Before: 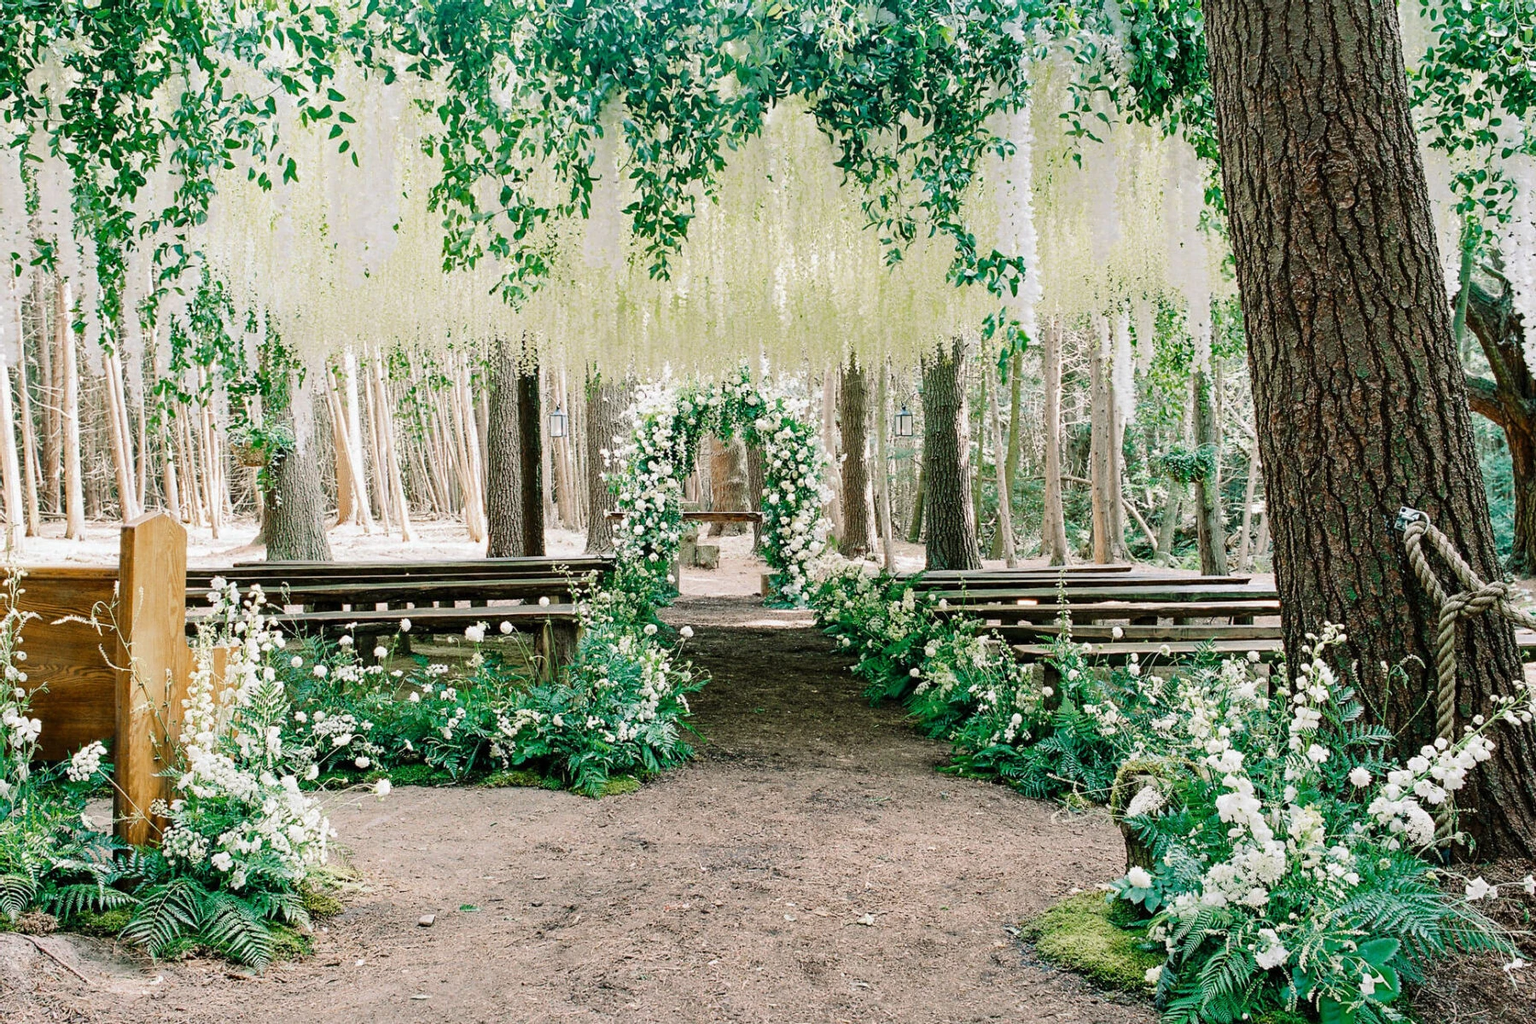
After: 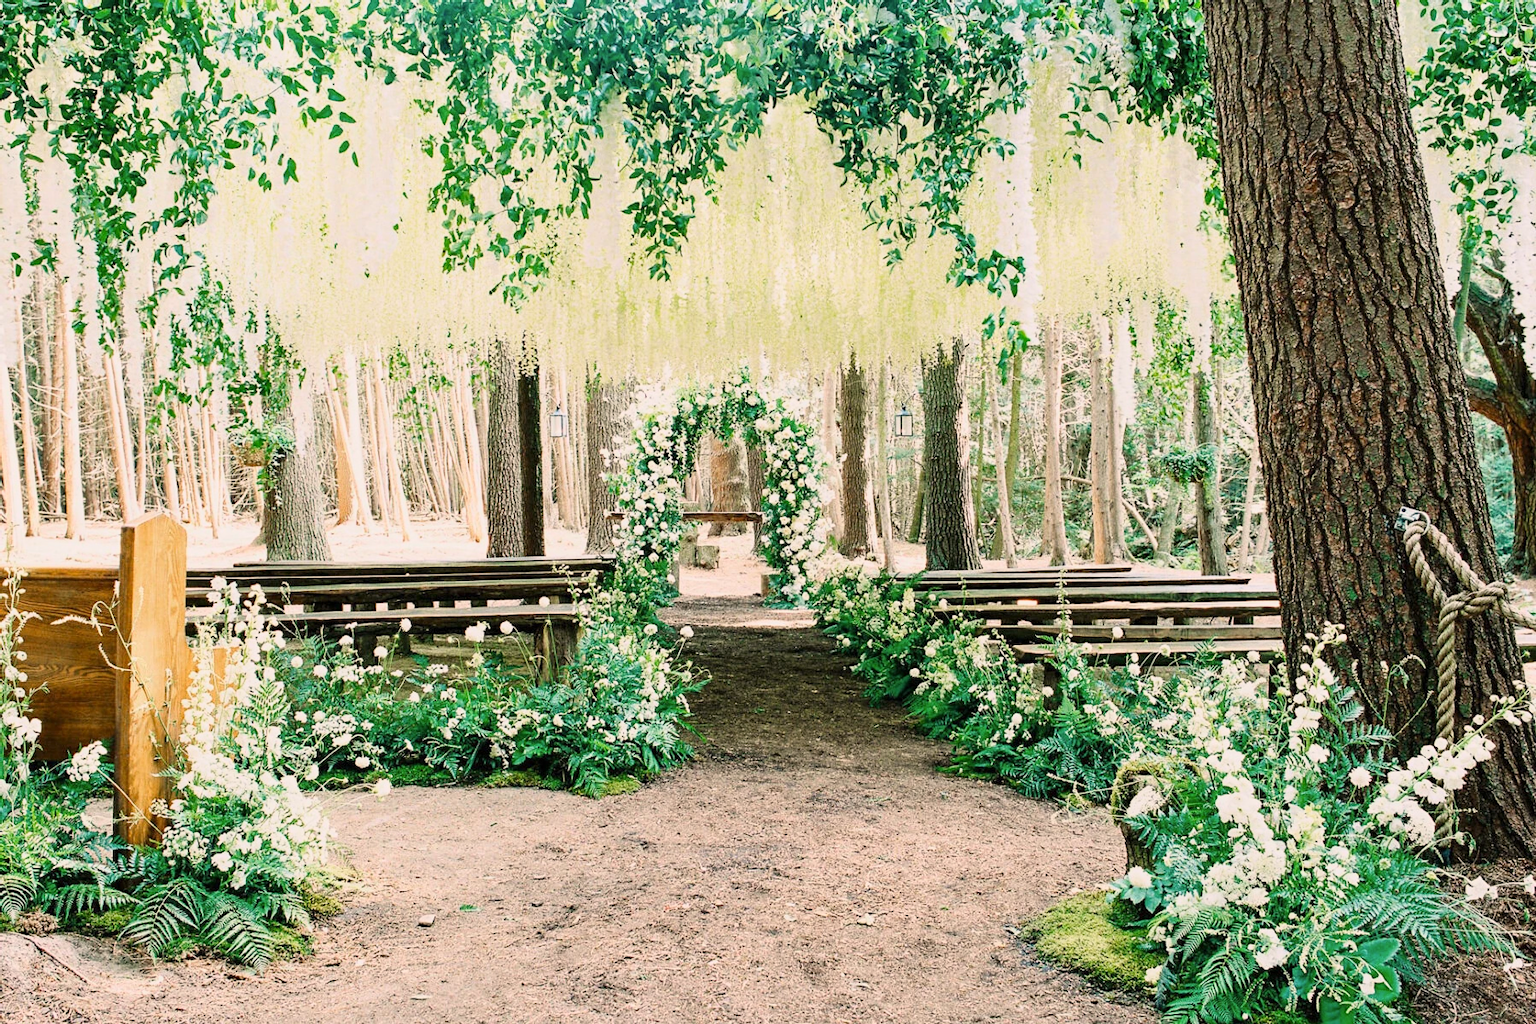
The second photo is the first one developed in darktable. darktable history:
color correction: highlights a* 3.77, highlights b* 5.08
base curve: curves: ch0 [(0, 0) (0.088, 0.125) (0.176, 0.251) (0.354, 0.501) (0.613, 0.749) (1, 0.877)]
